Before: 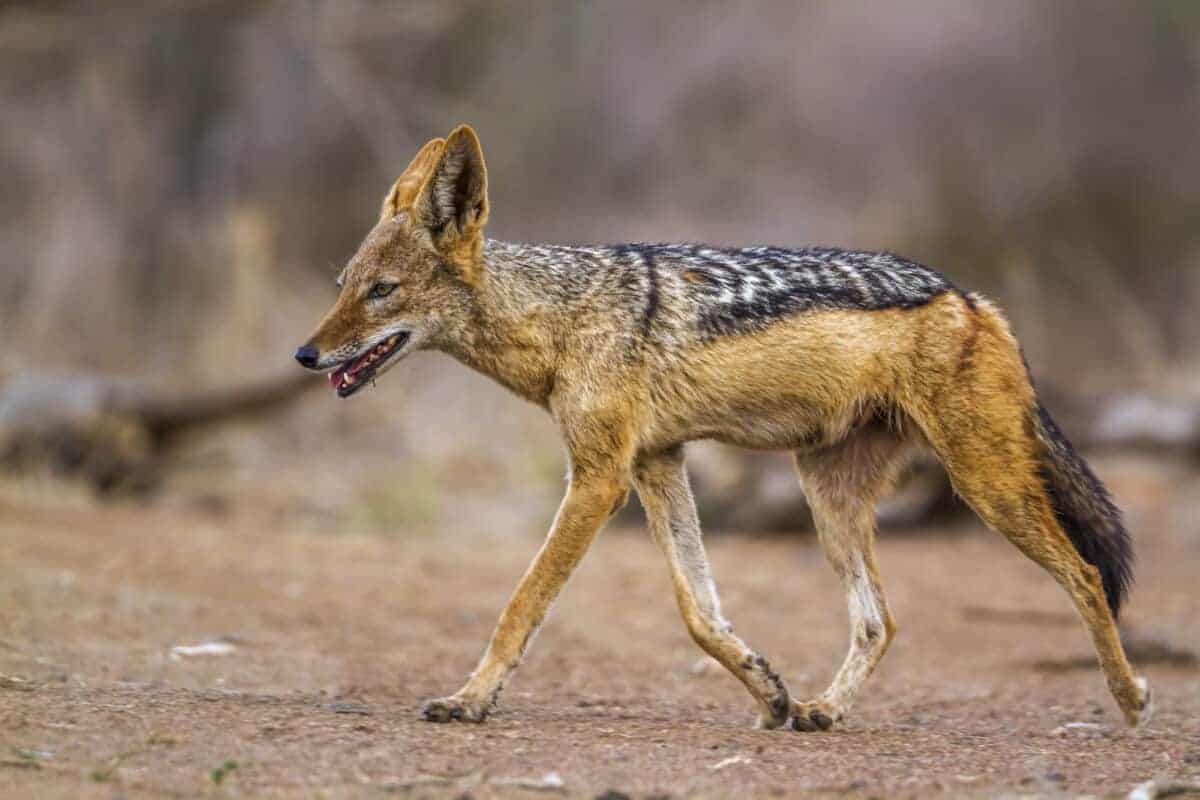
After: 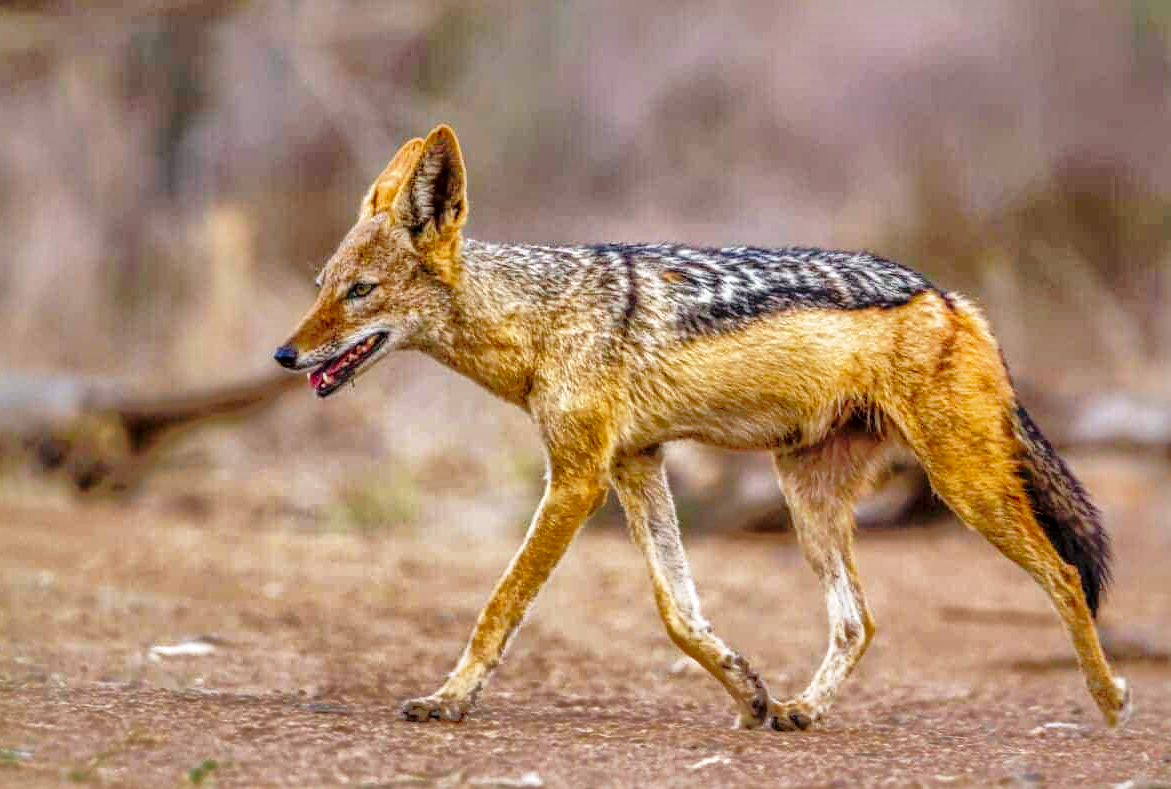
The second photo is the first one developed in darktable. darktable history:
crop and rotate: left 1.774%, right 0.633%, bottom 1.28%
shadows and highlights: shadows 25, highlights -70
base curve: curves: ch0 [(0, 0) (0.028, 0.03) (0.121, 0.232) (0.46, 0.748) (0.859, 0.968) (1, 1)], preserve colors none
local contrast: on, module defaults
